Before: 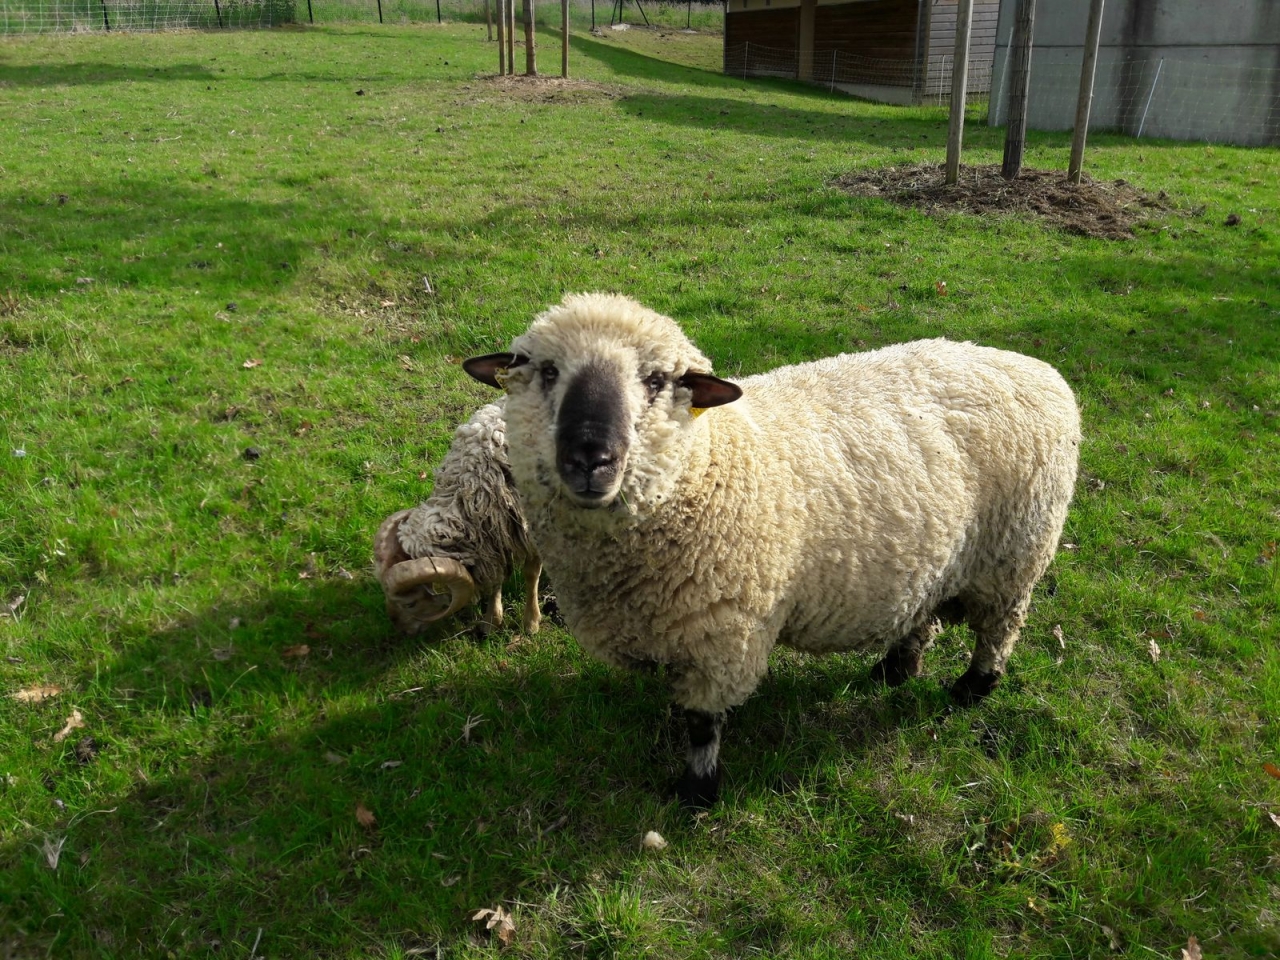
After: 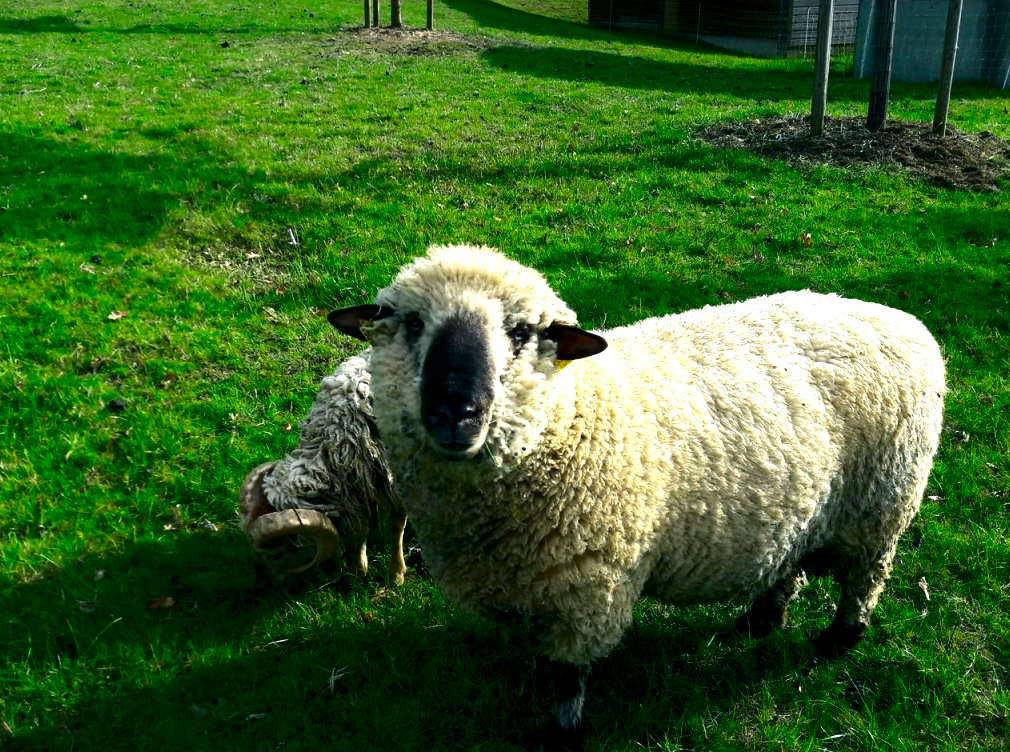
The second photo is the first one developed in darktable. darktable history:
contrast brightness saturation: contrast 0.121, brightness -0.117, saturation 0.2
crop and rotate: left 10.578%, top 5.013%, right 10.484%, bottom 16.626%
color balance rgb: power › luminance -7.758%, power › chroma 2.251%, power › hue 223.49°, global offset › luminance -0.36%, linear chroma grading › global chroma 7.601%, perceptual saturation grading › global saturation 0.218%, perceptual brilliance grading › global brilliance -4.426%, perceptual brilliance grading › highlights 24.653%, perceptual brilliance grading › mid-tones 6.943%, perceptual brilliance grading › shadows -5.007%, global vibrance 20%
